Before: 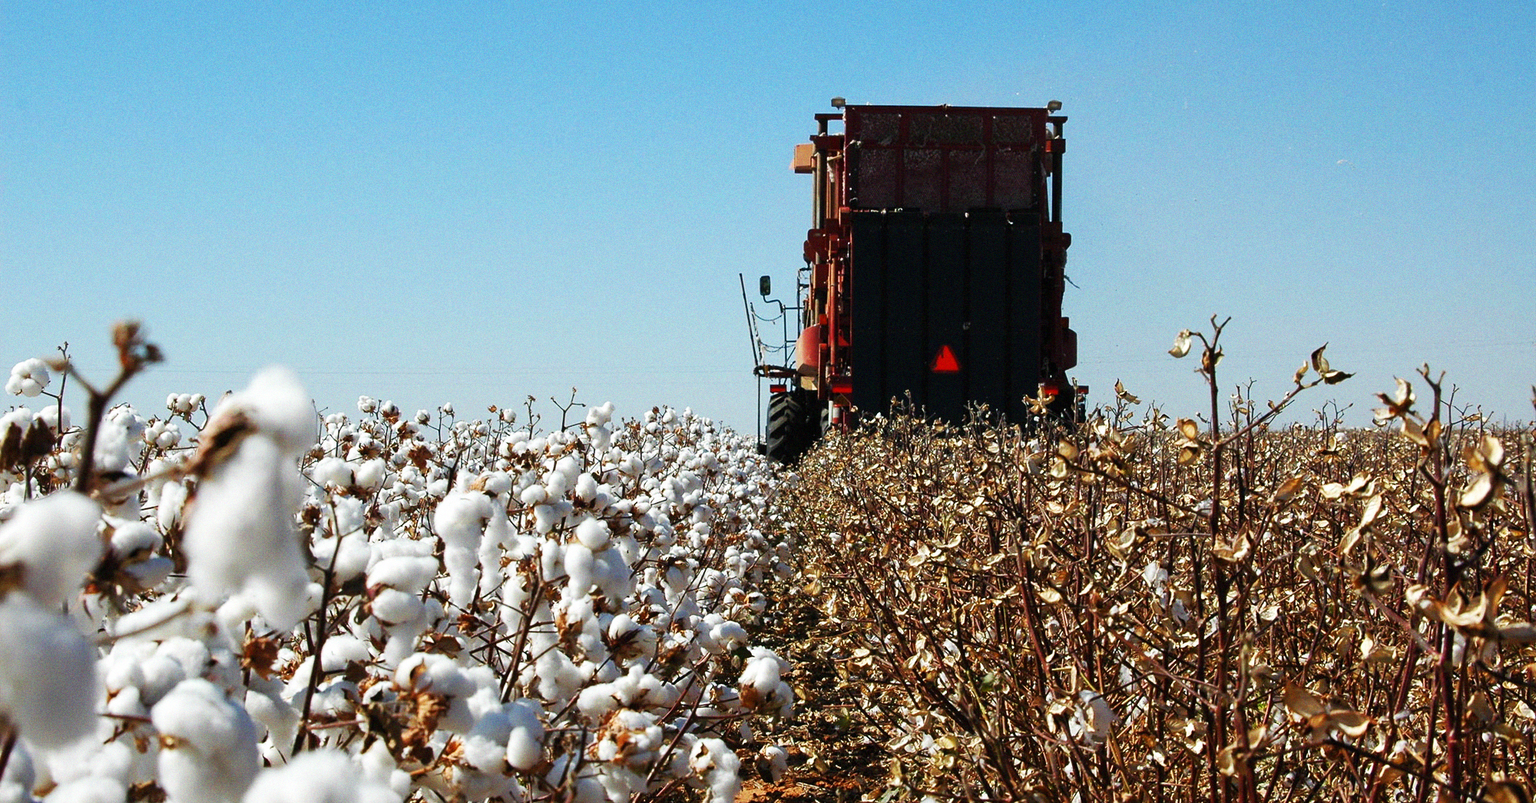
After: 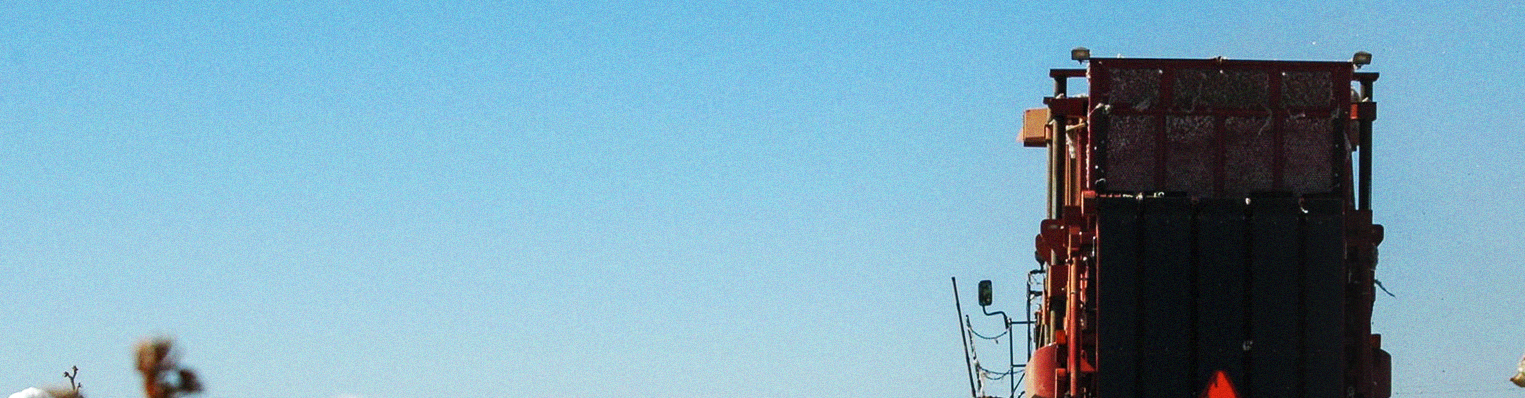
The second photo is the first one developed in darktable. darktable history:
local contrast: on, module defaults
crop: left 0.579%, top 7.627%, right 23.167%, bottom 54.275%
